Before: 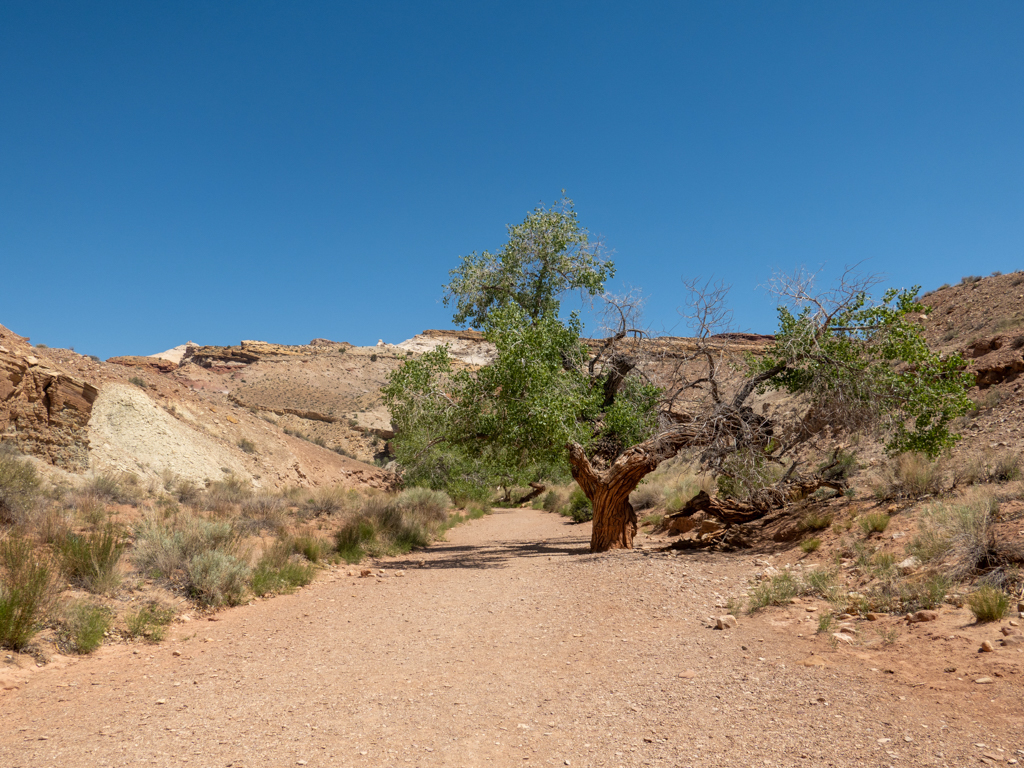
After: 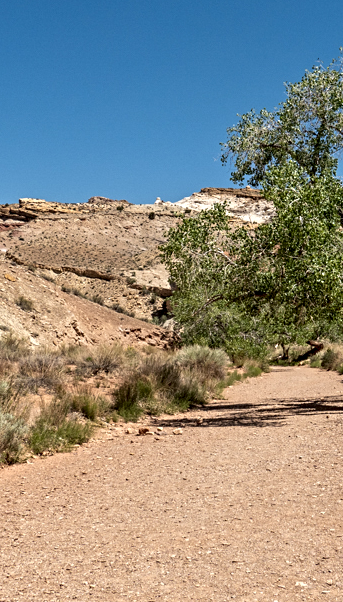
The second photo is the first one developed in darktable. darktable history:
crop and rotate: left 21.77%, top 18.528%, right 44.676%, bottom 2.997%
contrast equalizer: octaves 7, y [[0.5, 0.542, 0.583, 0.625, 0.667, 0.708], [0.5 ×6], [0.5 ×6], [0 ×6], [0 ×6]]
